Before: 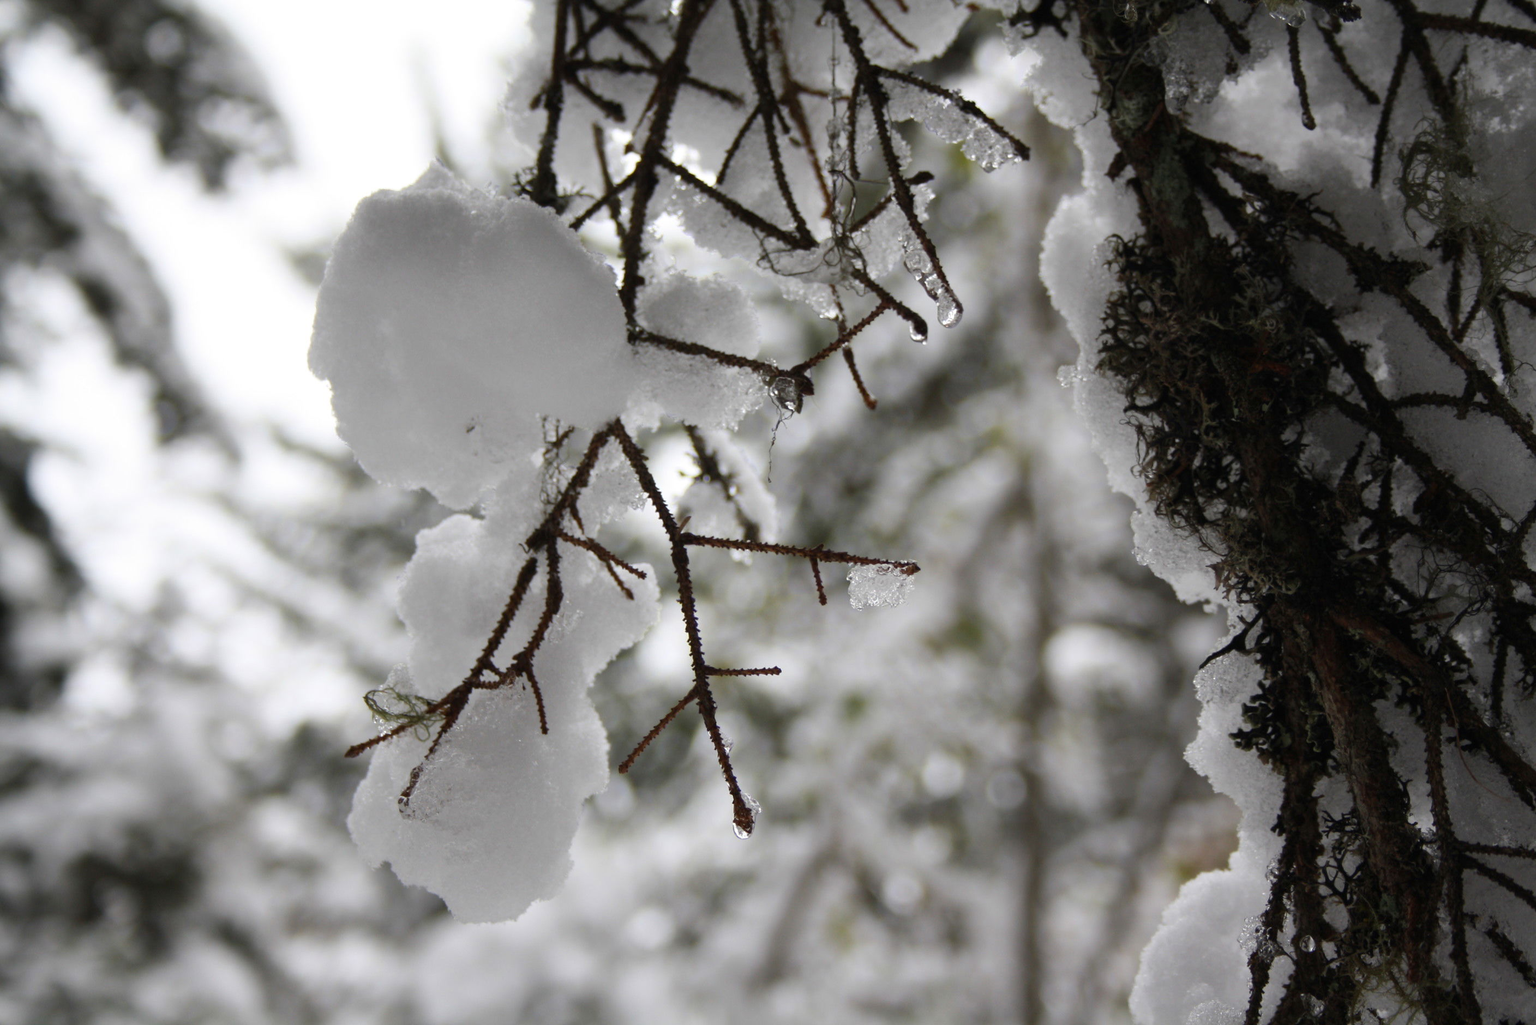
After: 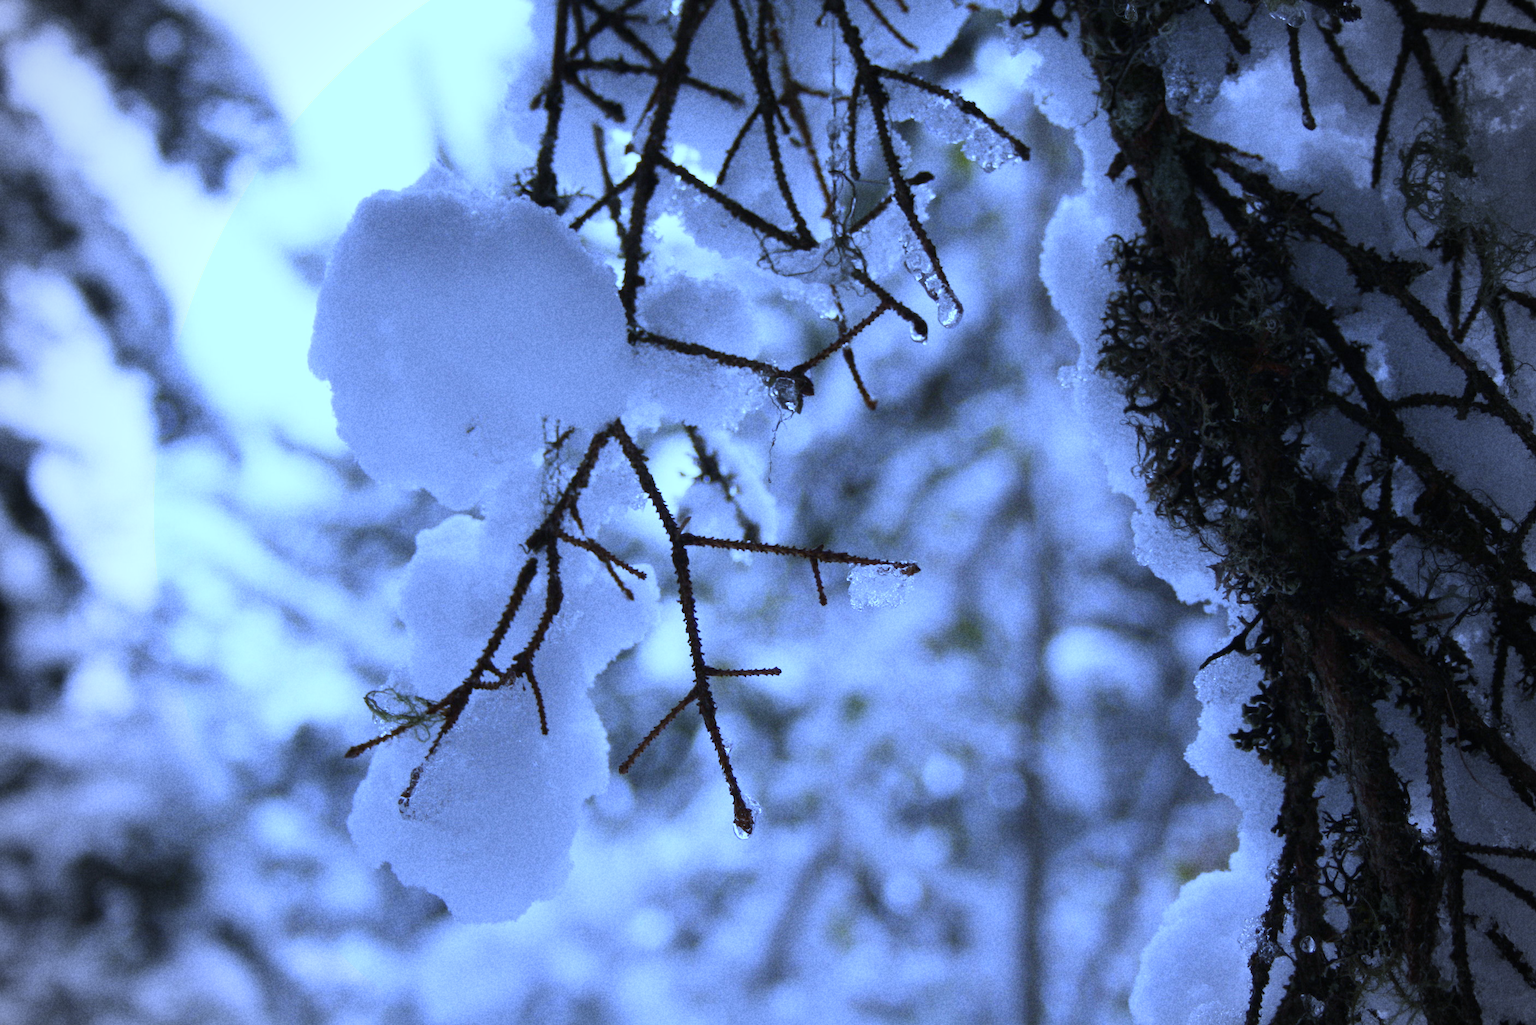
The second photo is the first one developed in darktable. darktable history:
vignetting: unbound false
grain: coarseness 22.88 ISO
white balance: red 0.766, blue 1.537
